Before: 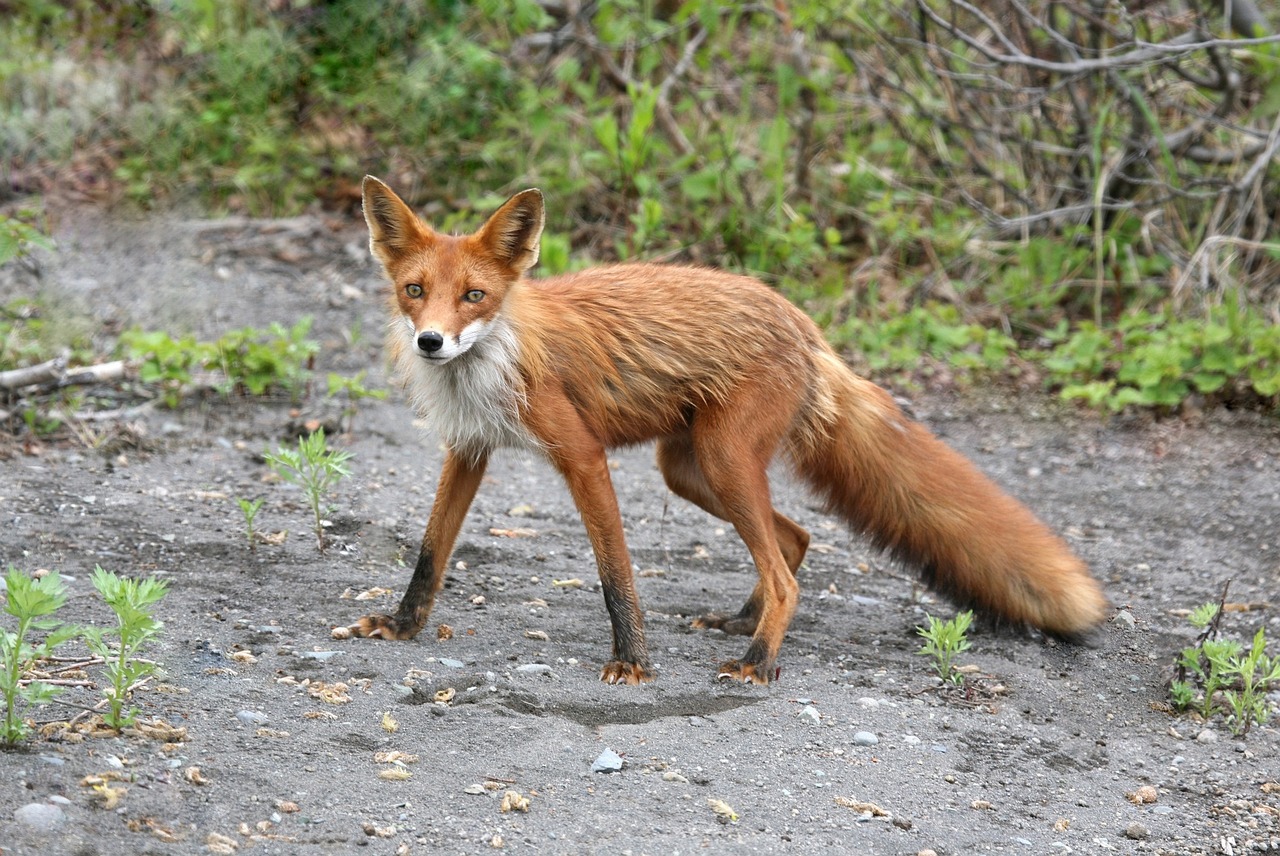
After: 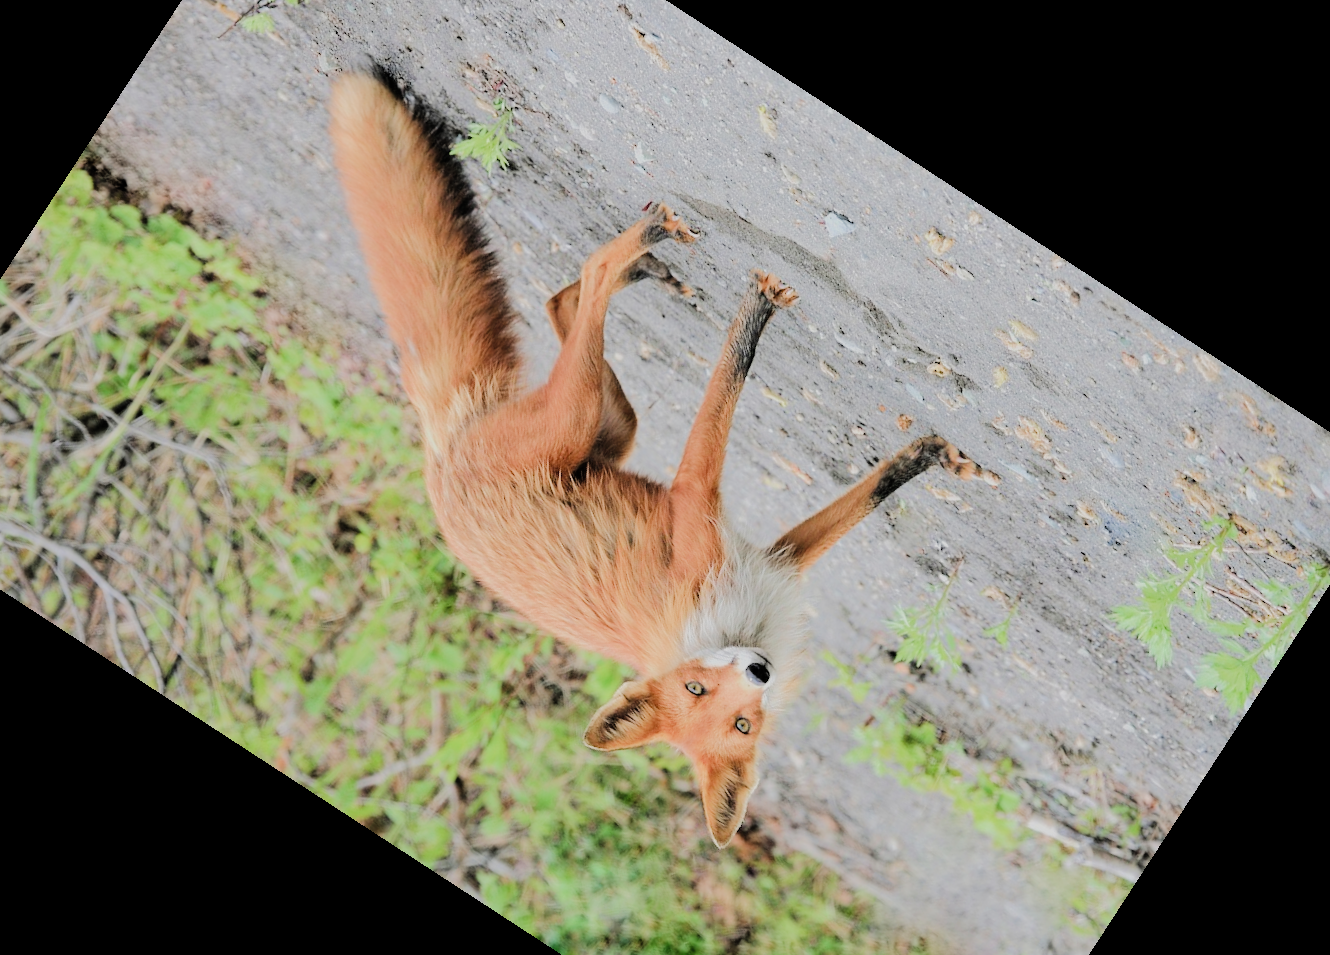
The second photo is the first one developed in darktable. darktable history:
filmic rgb: black relative exposure -7.65 EV, white relative exposure 4.56 EV, hardness 3.61, add noise in highlights 0.098, color science v4 (2020), type of noise poissonian
crop and rotate: angle 146.95°, left 9.196%, top 15.572%, right 4.408%, bottom 16.912%
tone equalizer: -7 EV 0.141 EV, -6 EV 0.568 EV, -5 EV 1.16 EV, -4 EV 1.29 EV, -3 EV 1.16 EV, -2 EV 0.6 EV, -1 EV 0.156 EV, edges refinement/feathering 500, mask exposure compensation -1.24 EV, preserve details no
